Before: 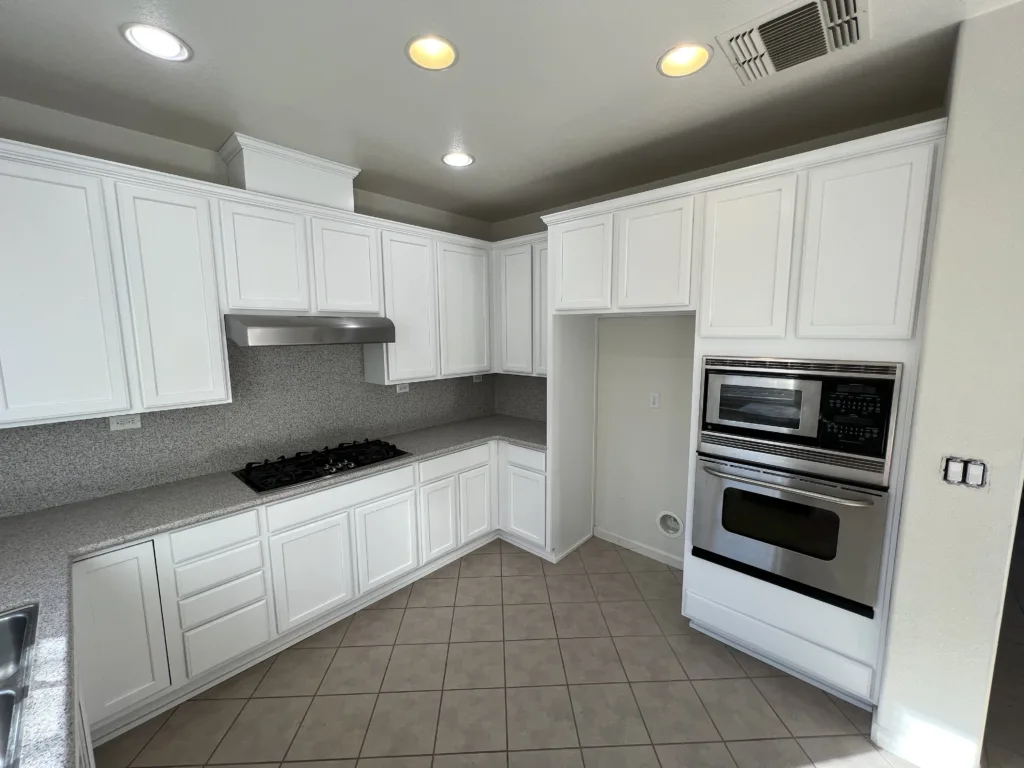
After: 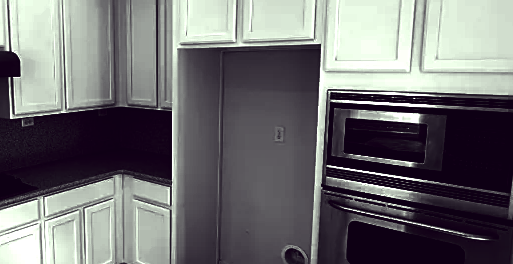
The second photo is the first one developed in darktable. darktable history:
sharpen: on, module defaults
crop: left 36.684%, top 34.674%, right 13.18%, bottom 30.924%
contrast brightness saturation: contrast 0.016, brightness -0.982, saturation -0.992
color correction: highlights a* -20.7, highlights b* 20.06, shadows a* 19.81, shadows b* -21.23, saturation 0.438
color balance rgb: power › chroma 0.699%, power › hue 60°, perceptual saturation grading › global saturation 20.475%, perceptual saturation grading › highlights -19.965%, perceptual saturation grading › shadows 29.803%, perceptual brilliance grading › highlights 16.221%, perceptual brilliance grading › shadows -13.69%
